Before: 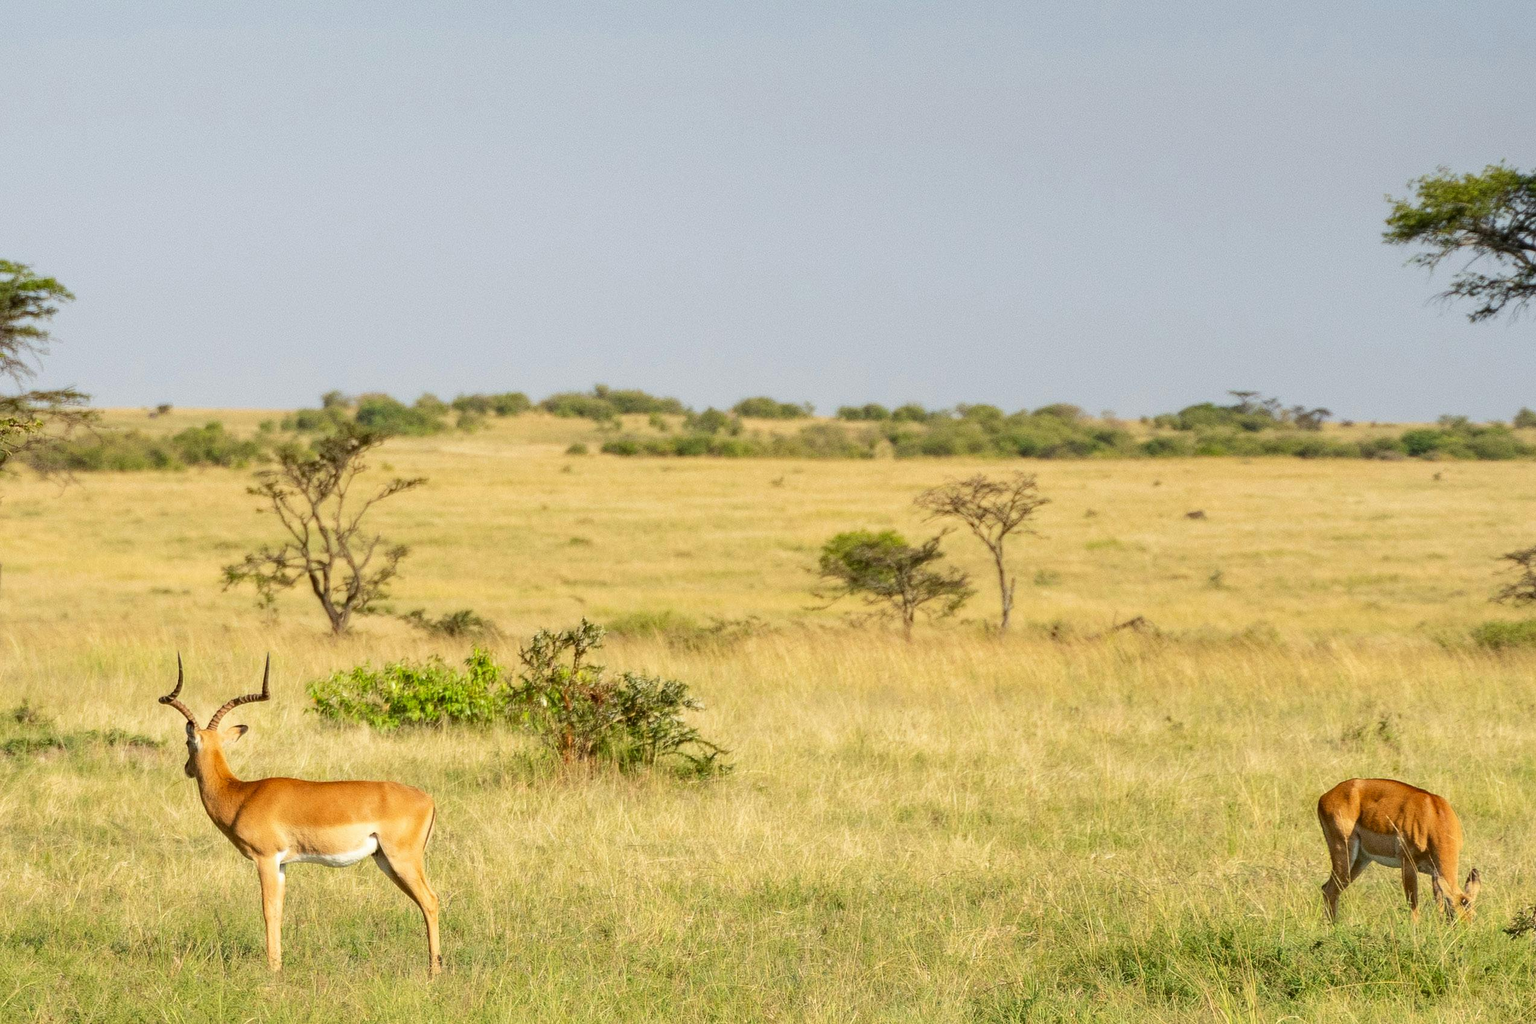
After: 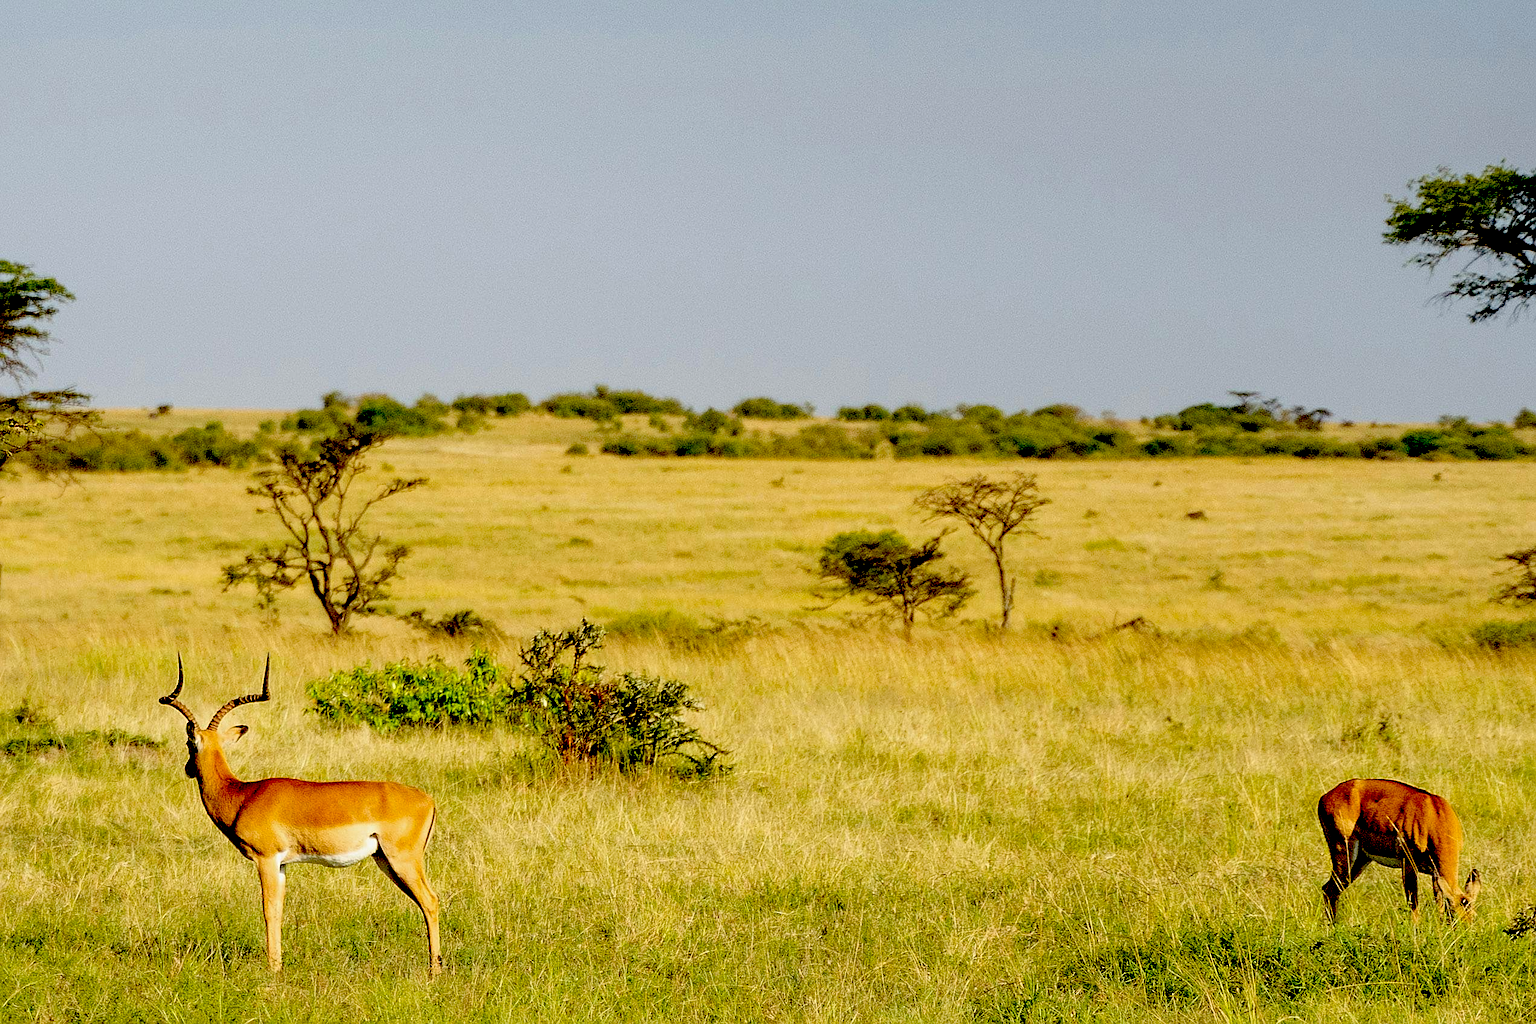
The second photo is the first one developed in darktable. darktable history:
sharpen: on, module defaults
exposure: black level correction 0.1, exposure -0.092 EV, compensate highlight preservation false
